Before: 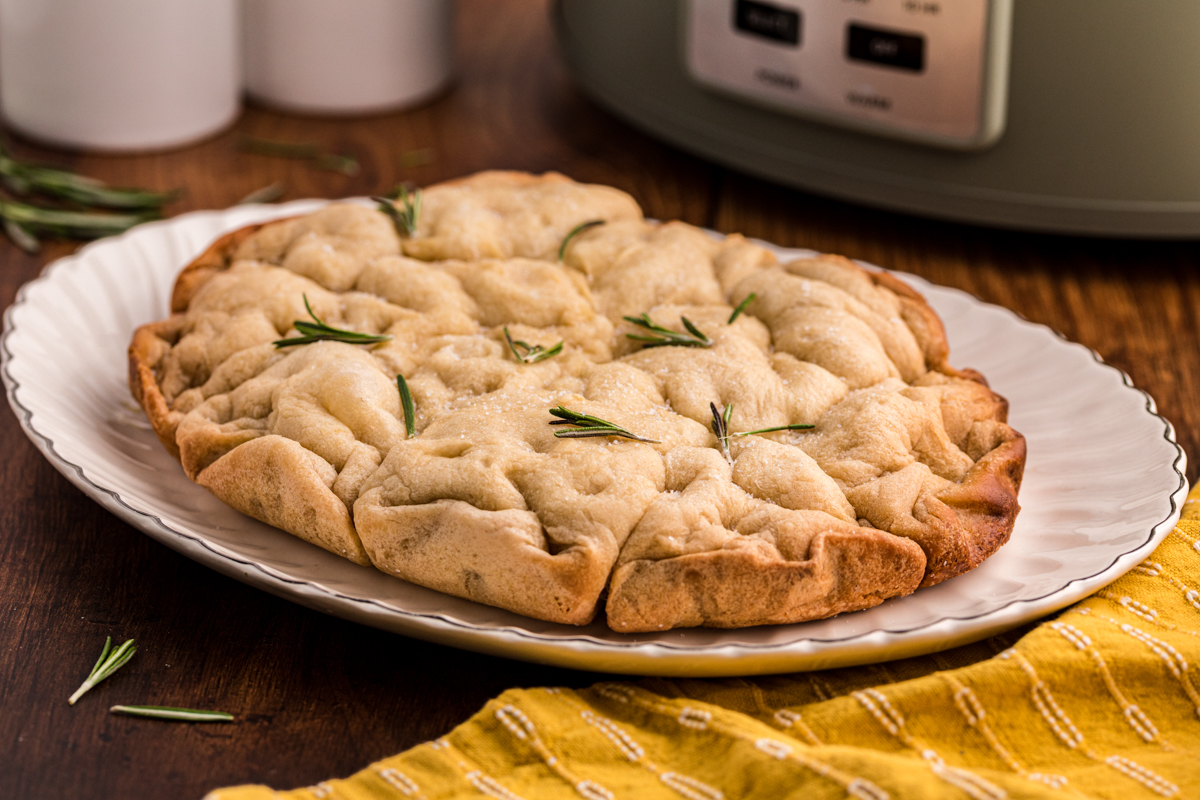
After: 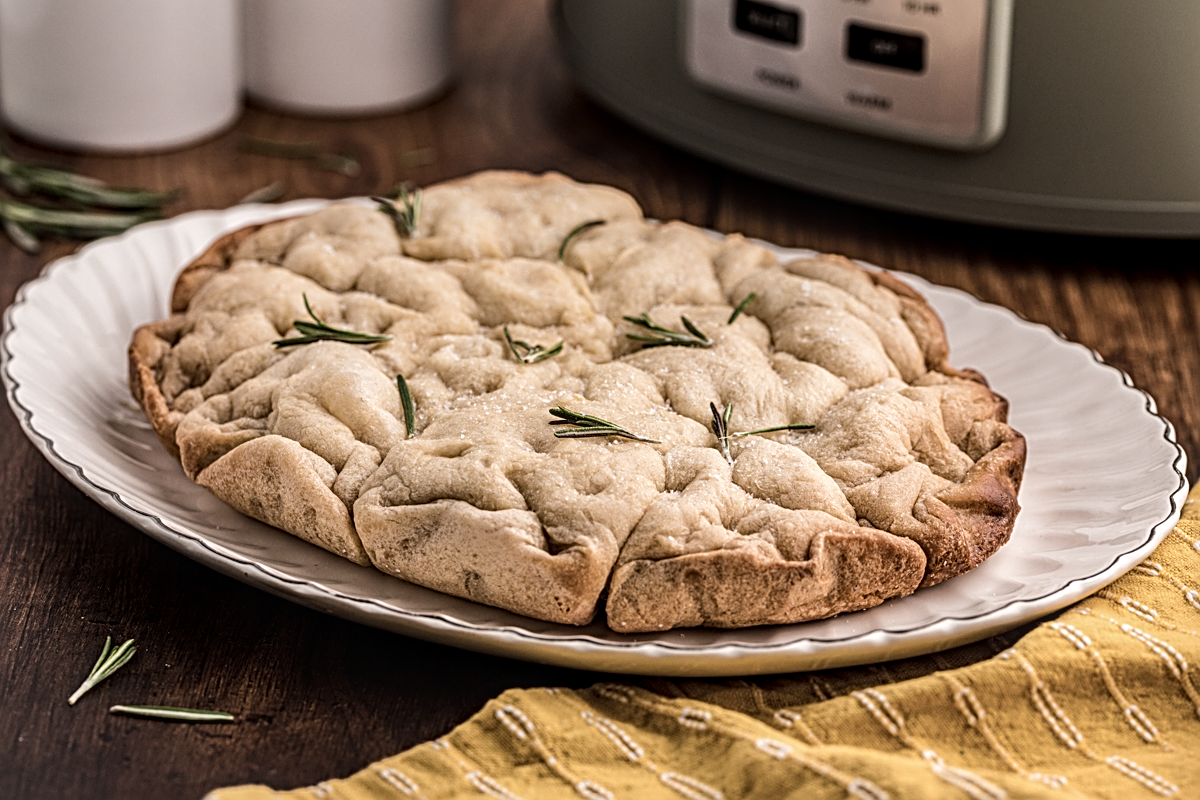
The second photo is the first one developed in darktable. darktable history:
sharpen: radius 2.584, amount 0.688
local contrast: on, module defaults
contrast brightness saturation: contrast 0.1, saturation -0.36
